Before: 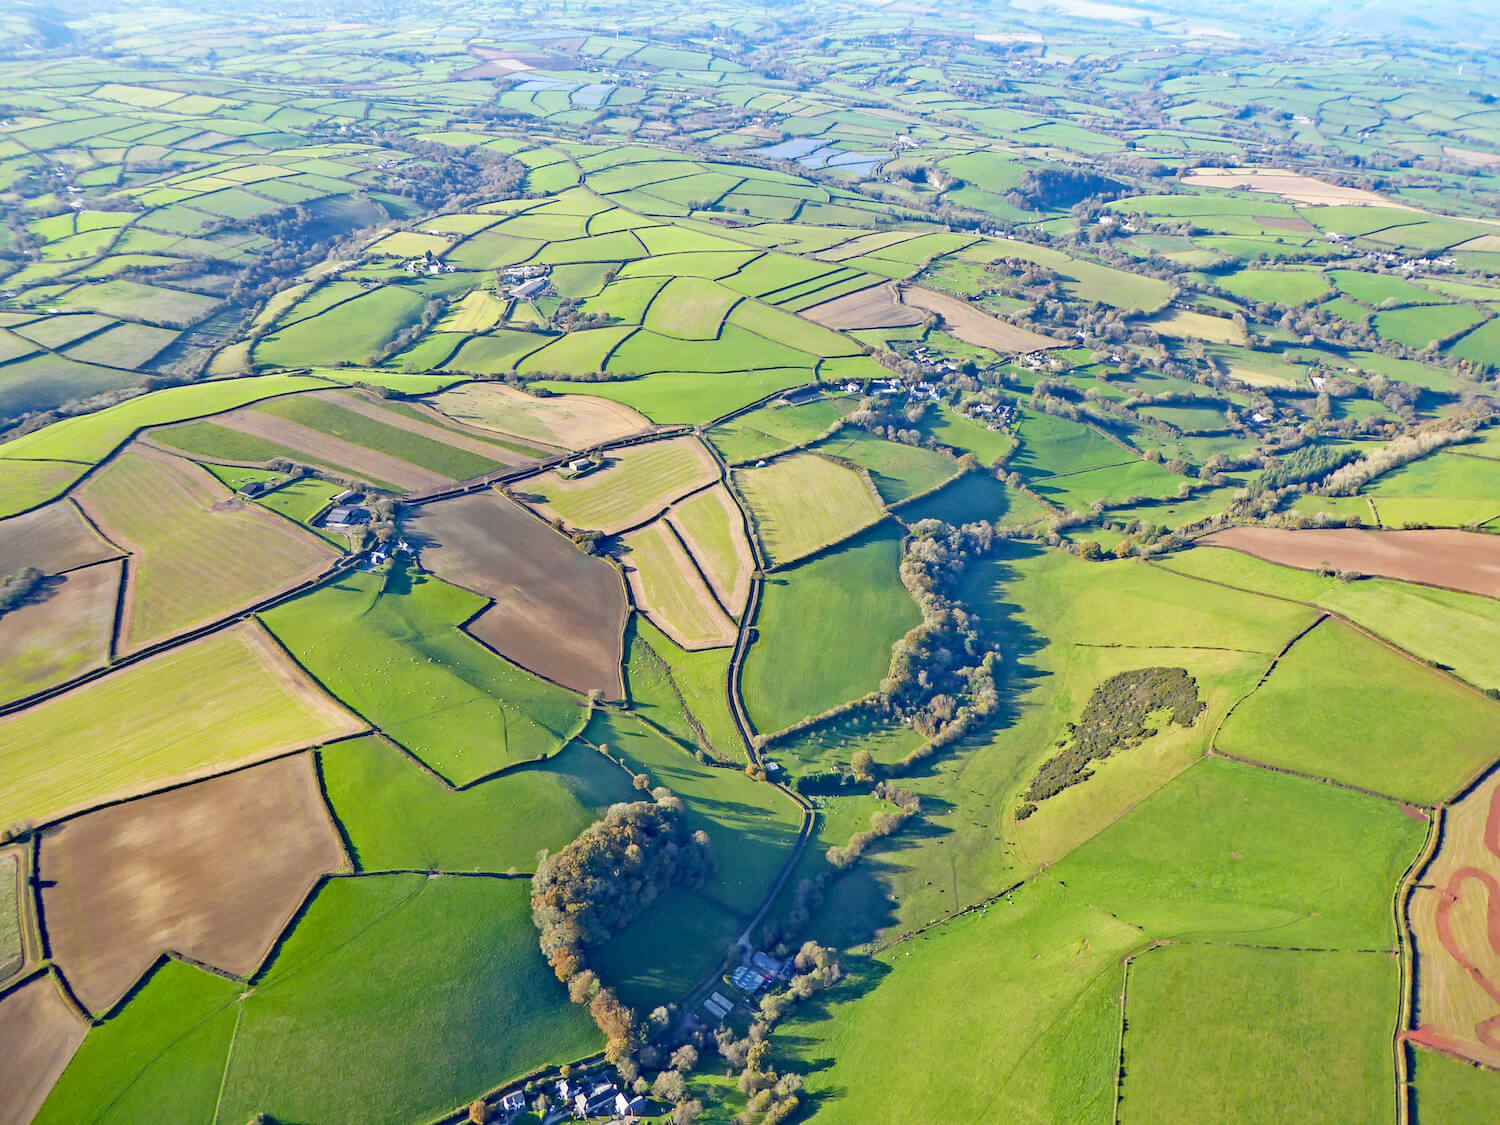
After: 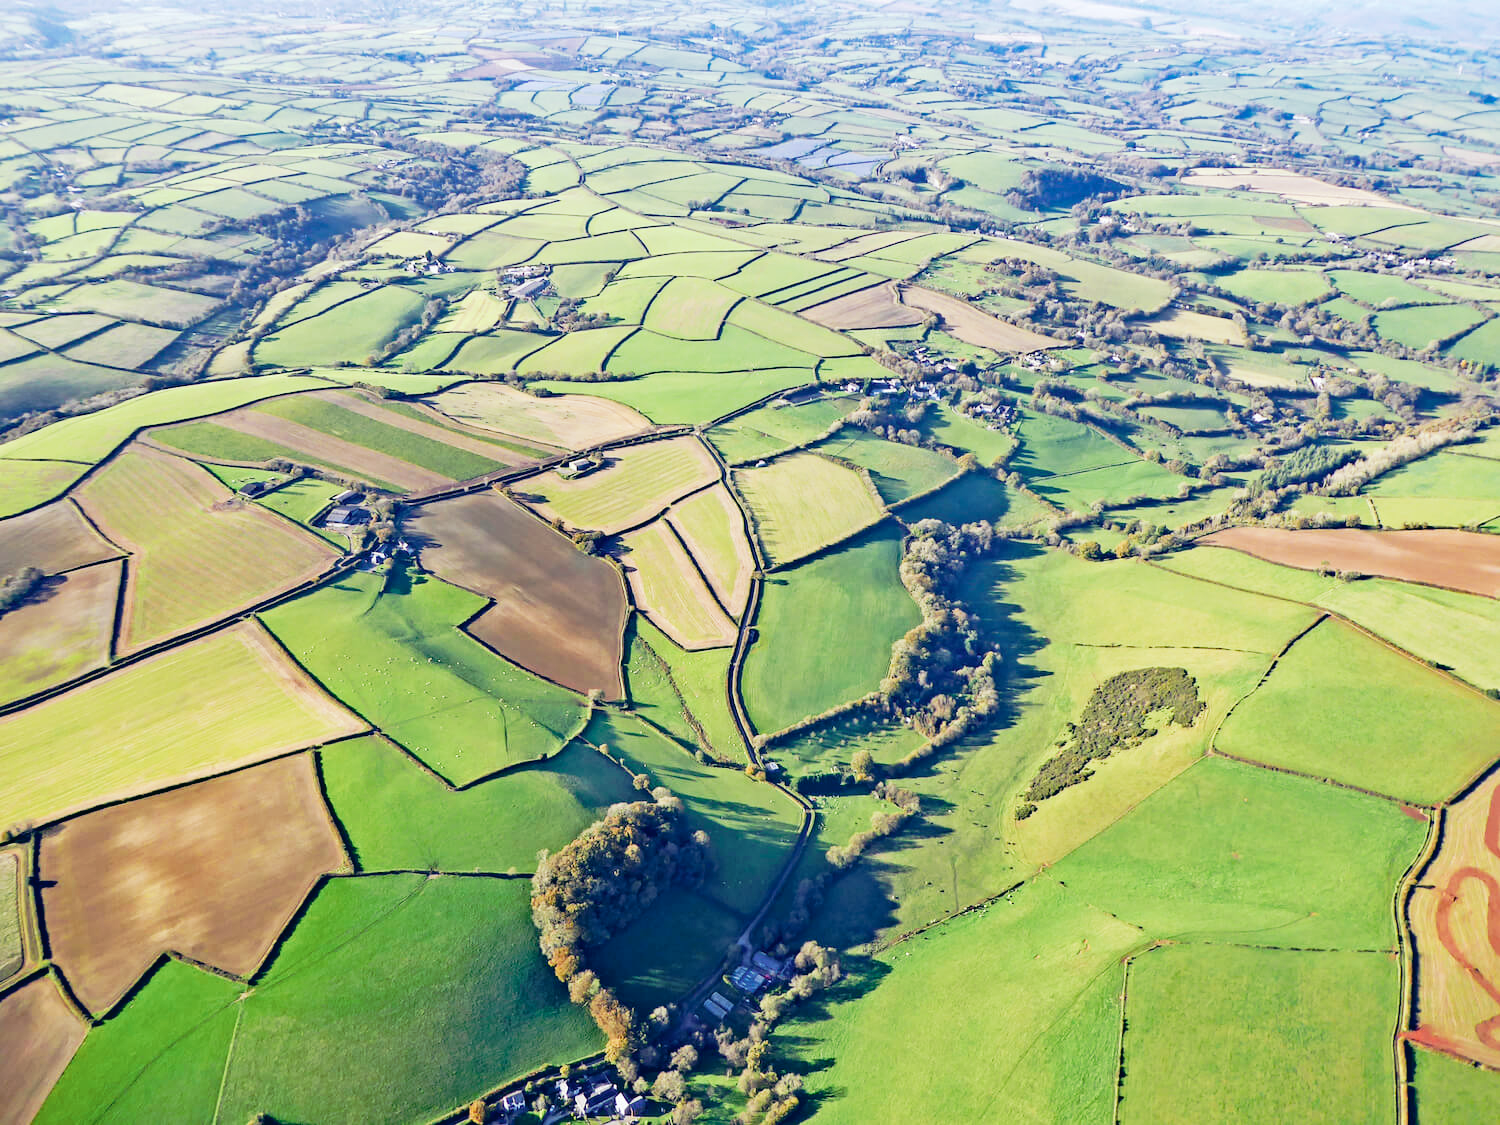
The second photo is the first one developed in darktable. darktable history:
tone curve: curves: ch0 [(0, 0) (0.003, 0.007) (0.011, 0.01) (0.025, 0.018) (0.044, 0.028) (0.069, 0.034) (0.1, 0.04) (0.136, 0.051) (0.177, 0.104) (0.224, 0.161) (0.277, 0.234) (0.335, 0.316) (0.399, 0.41) (0.468, 0.487) (0.543, 0.577) (0.623, 0.679) (0.709, 0.769) (0.801, 0.854) (0.898, 0.922) (1, 1)], preserve colors none
color look up table: target L [99.48, 92.93, 94.28, 92.33, 91.35, 84.34, 73.28, 67.93, 58.63, 47.87, 25.83, 14.41, 200.63, 94.95, 86, 75.58, 66.47, 59.47, 51.1, 52.91, 55.4, 47.5, 36.68, 33.56, 30.6, 32.34, 18.08, 76.38, 69.52, 69.75, 63.81, 65.22, 56.75, 48.71, 49.54, 40.44, 31.9, 30.81, 27.59, 15.51, 10.86, 15.04, 4.21, 84.68, 81.32, 65.51, 54.15, 46.16, 25.51], target a [-11.33, -23.57, -15.36, -28.37, -15.22, -27.11, -44.24, -19.5, -5.905, -38.33, -20.95, -21.49, 0, 0.843, 11.54, 5.996, 34.22, 38.59, 67.71, 36.94, 6.594, 64.83, 27.43, 43.81, 5.28, 0.429, 19.61, 31.24, 25.46, 42.81, 9.022, 62.63, 61.4, 20.25, 39.67, 33.67, 13.1, 45.3, 33.52, 8.525, -13.98, 26.06, 21.39, 2.652, -22.94, -19.43, -0.886, -22.41, -6.974], target b [27.59, 38.09, 61.45, 19.77, 10.43, 7.452, 44.02, 7.288, 19.73, 26.32, 18.83, 15.09, 0, 7.552, 29.6, 69.59, 46.55, 24.73, 50.59, 49.37, 44.28, 22.83, 29.85, 33.82, 2.991, 28.3, 29.21, -8.645, -34.02, -31.94, -3.624, -38.27, -17.24, -69.8, -27.85, 4.327, -20.88, -55.57, -14.14, -26.11, -4.51, -40.98, -23.53, -17.93, -15.47, -45.69, -39.75, -5.895, -13.67], num patches 49
